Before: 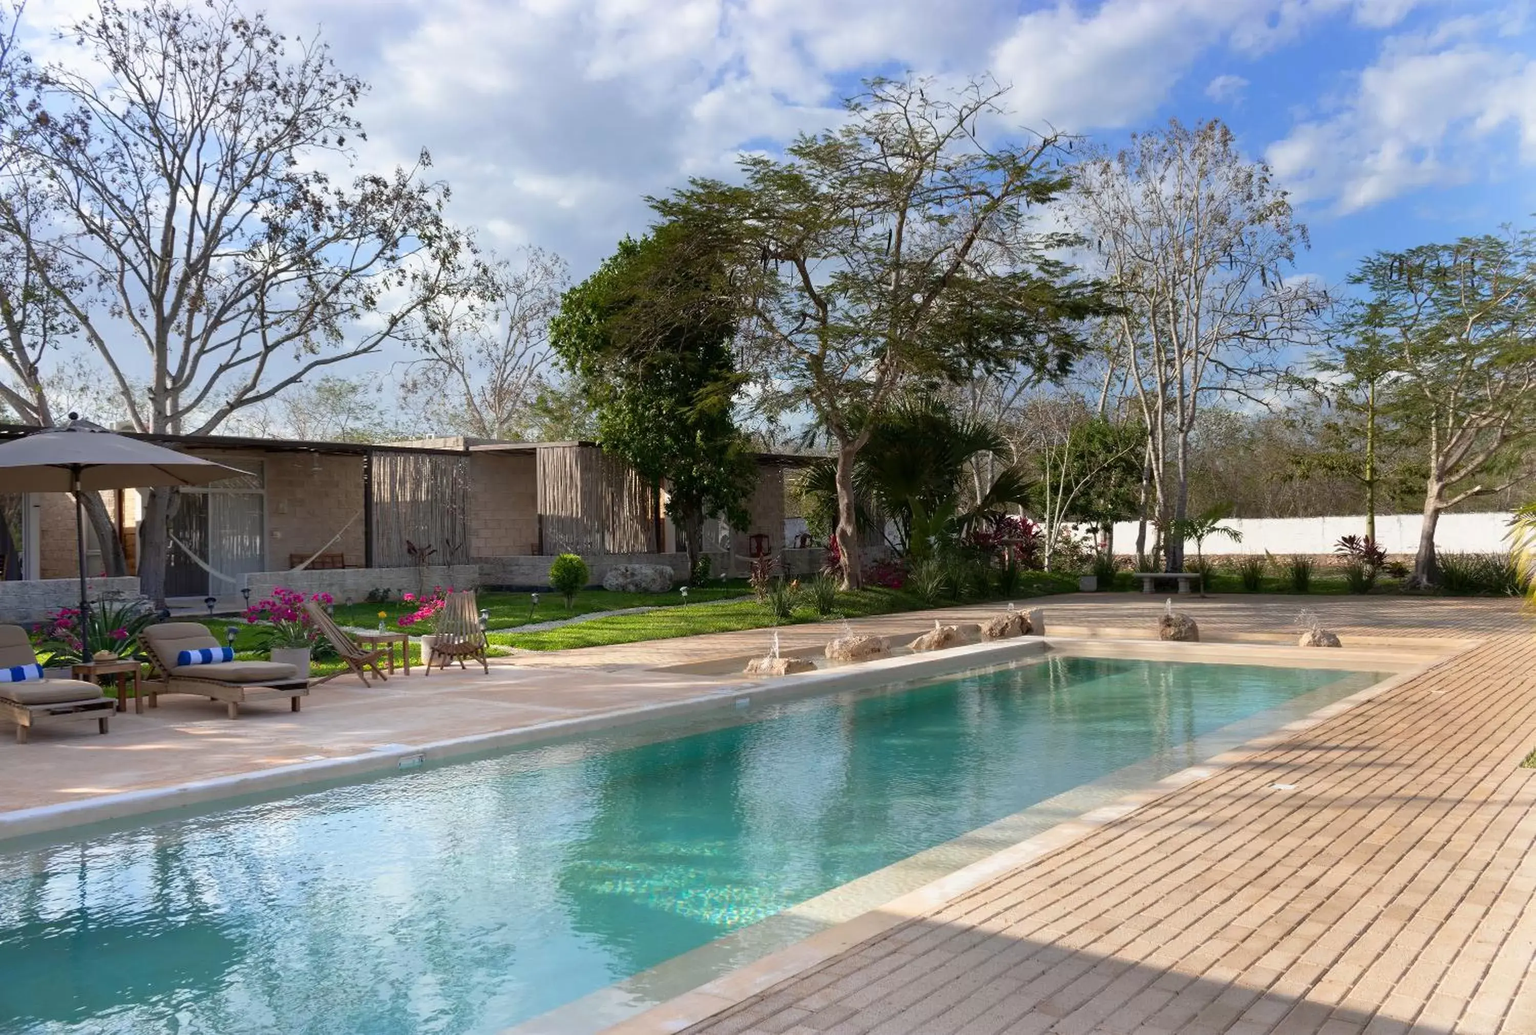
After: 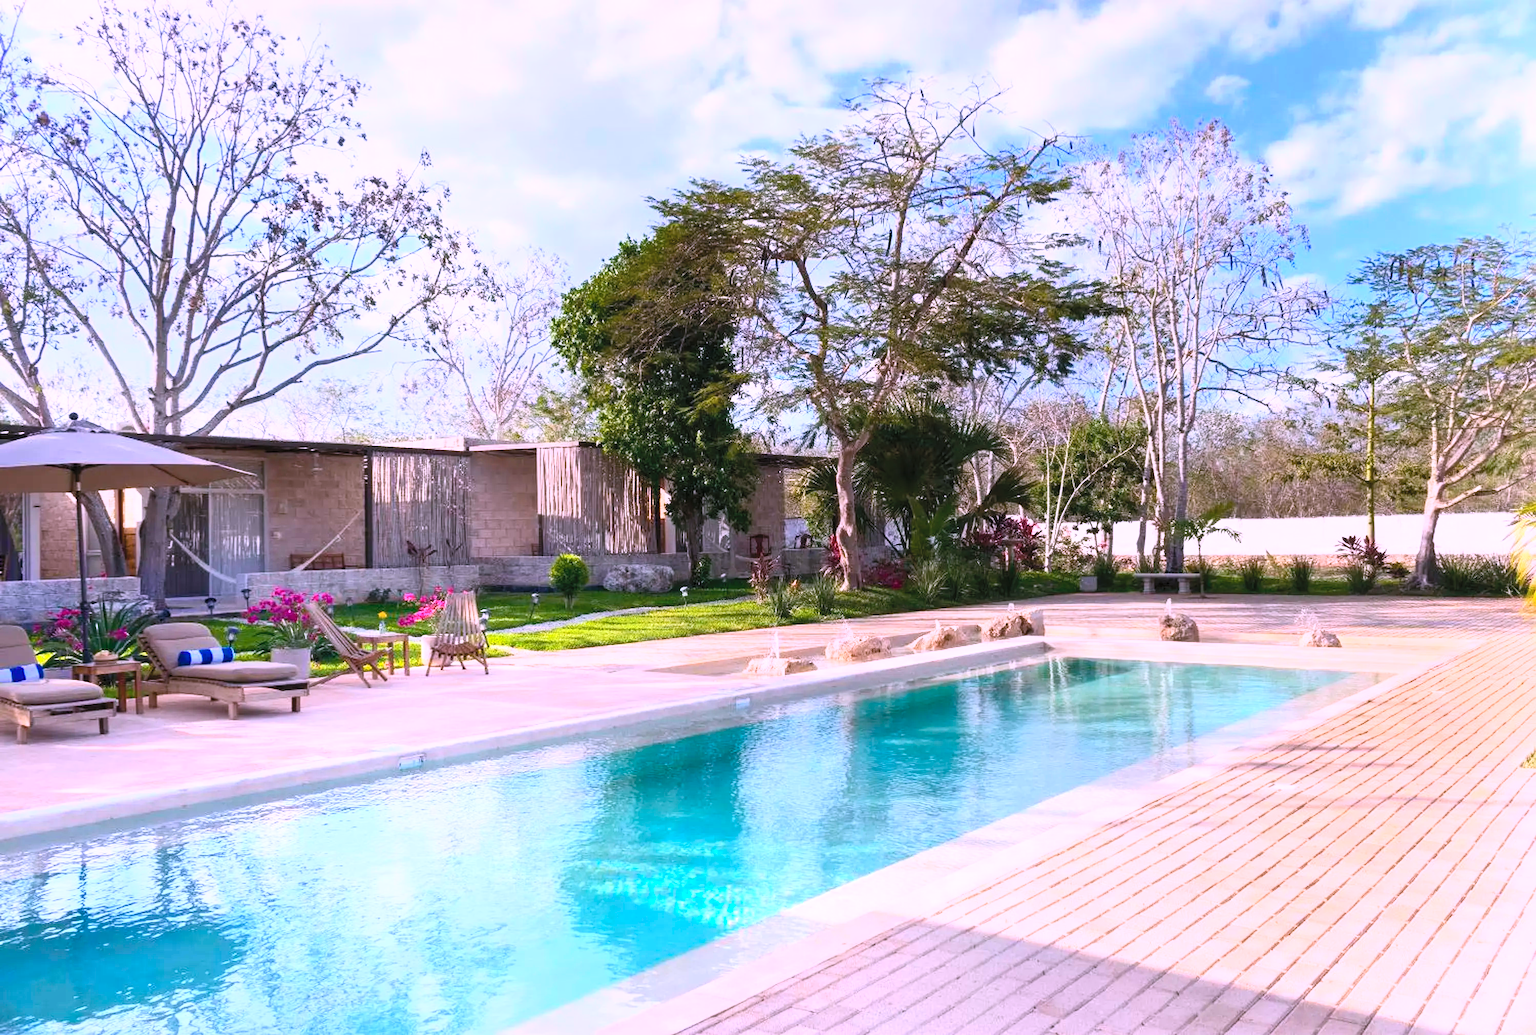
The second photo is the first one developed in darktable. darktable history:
contrast brightness saturation: contrast 0.39, brightness 0.53
local contrast: highlights 100%, shadows 100%, detail 120%, midtone range 0.2
color balance rgb: linear chroma grading › global chroma 15%, perceptual saturation grading › global saturation 30%
white balance: red 1.188, blue 1.11
color calibration: illuminant Planckian (black body), x 0.378, y 0.375, temperature 4065 K
